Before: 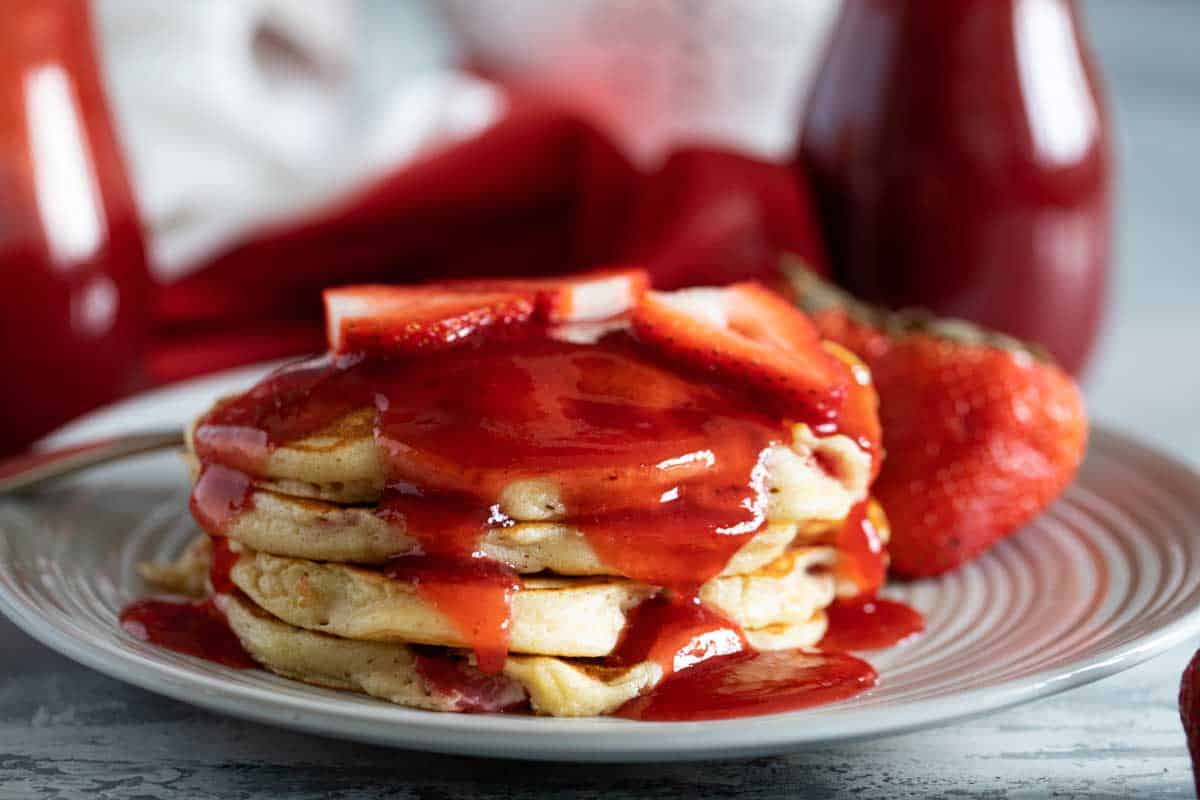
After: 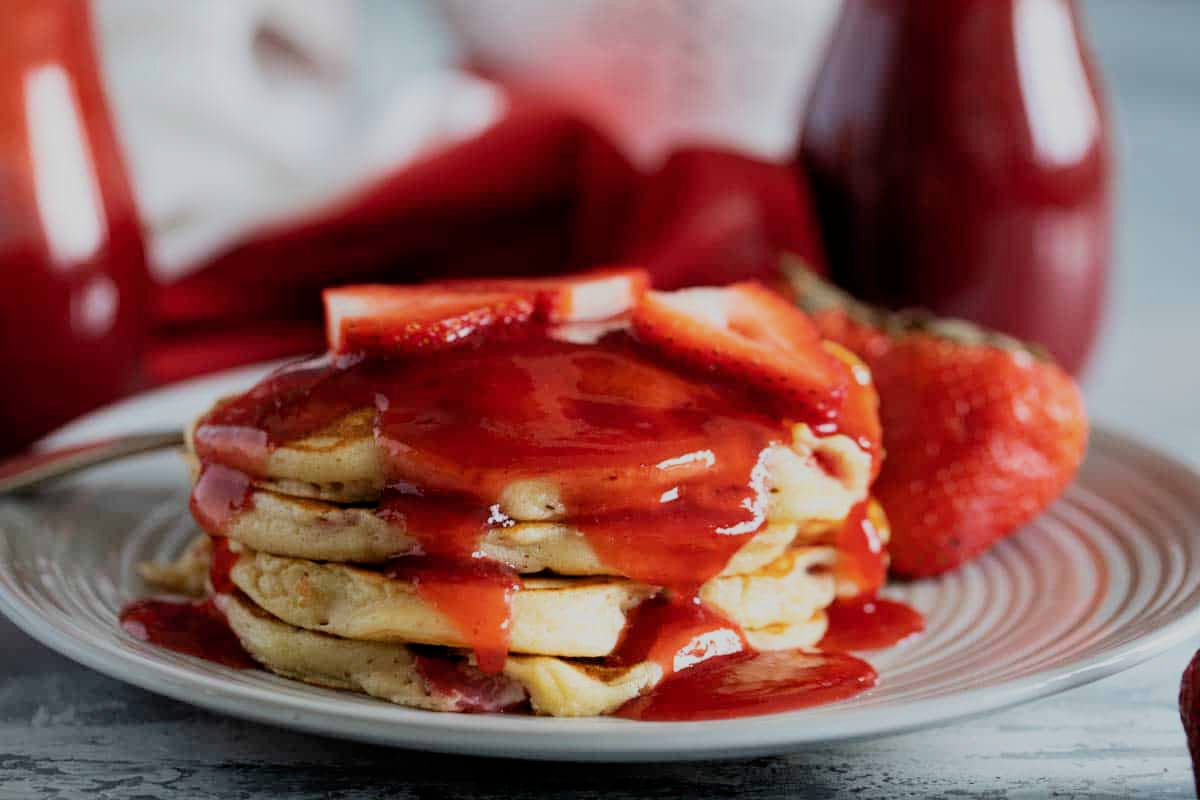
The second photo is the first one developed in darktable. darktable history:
tone equalizer: on, module defaults
filmic rgb: black relative exposure -7.65 EV, white relative exposure 4.56 EV, hardness 3.61, color science v6 (2022)
